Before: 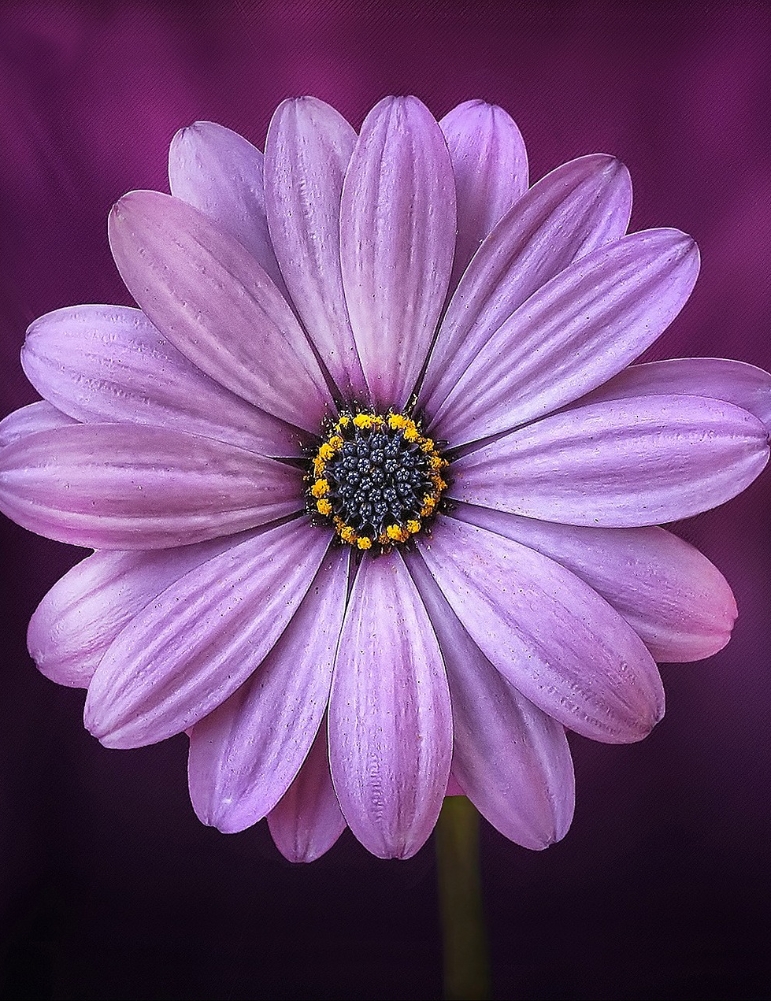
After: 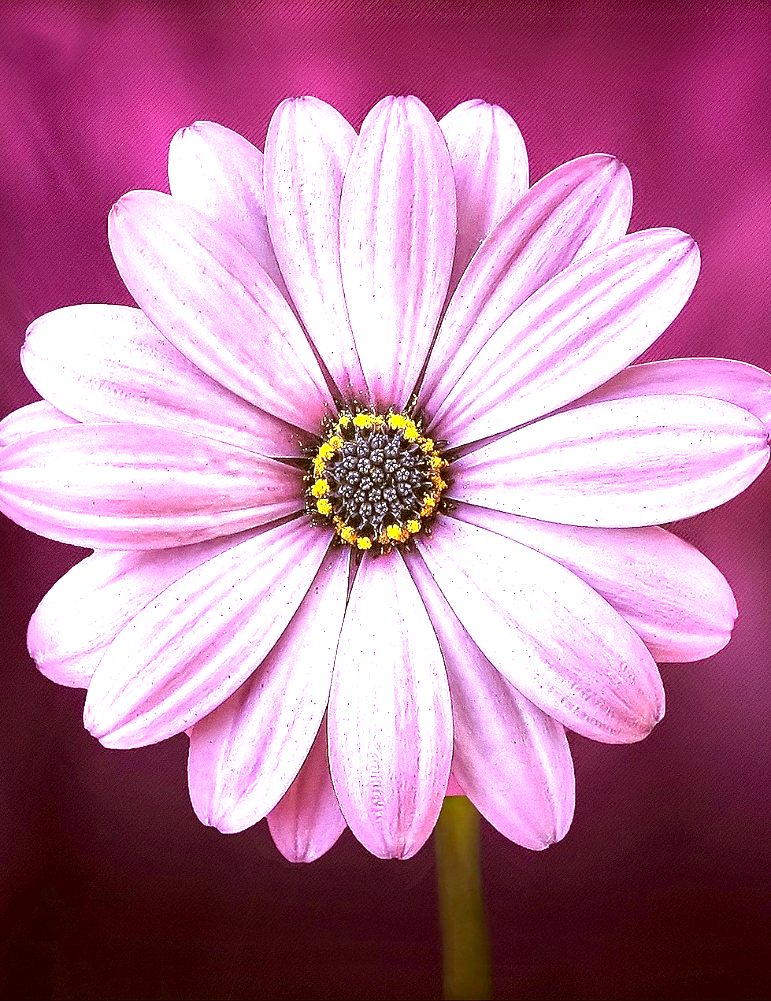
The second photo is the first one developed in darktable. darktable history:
exposure: black level correction 0.001, exposure 1.735 EV, compensate highlight preservation false
color correction: highlights a* -5.94, highlights b* 9.48, shadows a* 10.12, shadows b* 23.94
